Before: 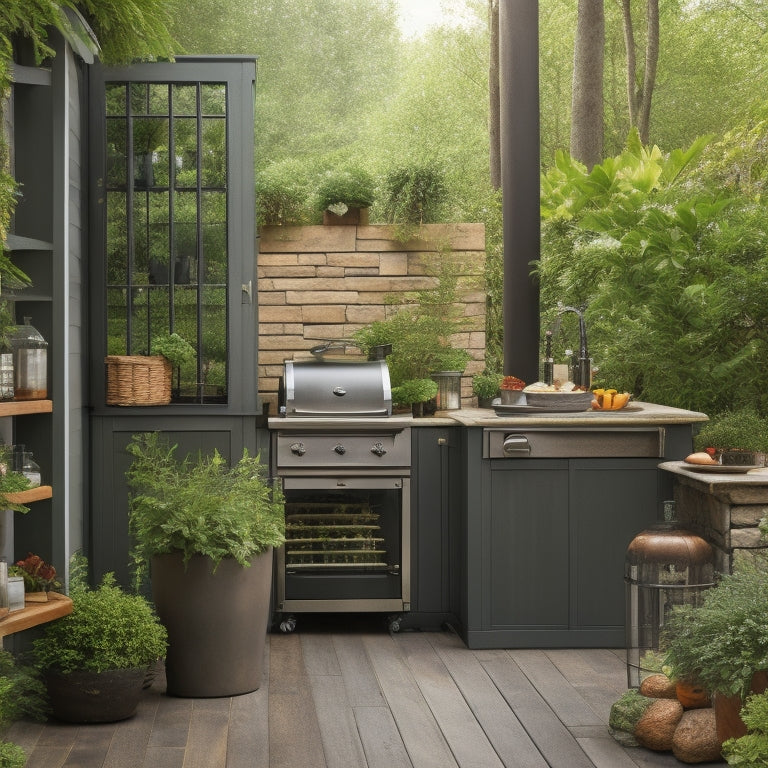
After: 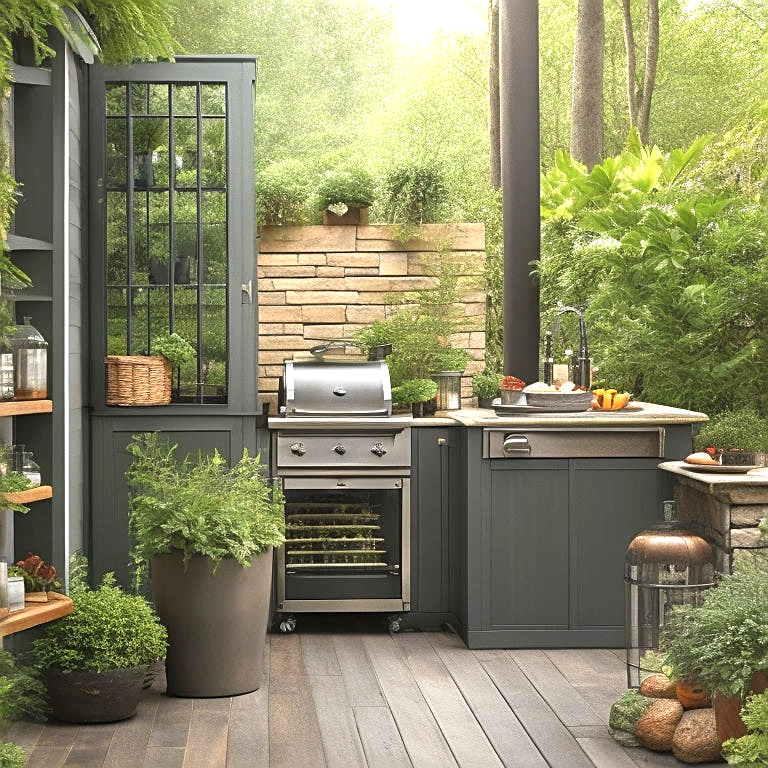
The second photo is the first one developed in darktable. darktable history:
exposure: black level correction 0, exposure 0.9 EV, compensate highlight preservation false
sharpen: on, module defaults
